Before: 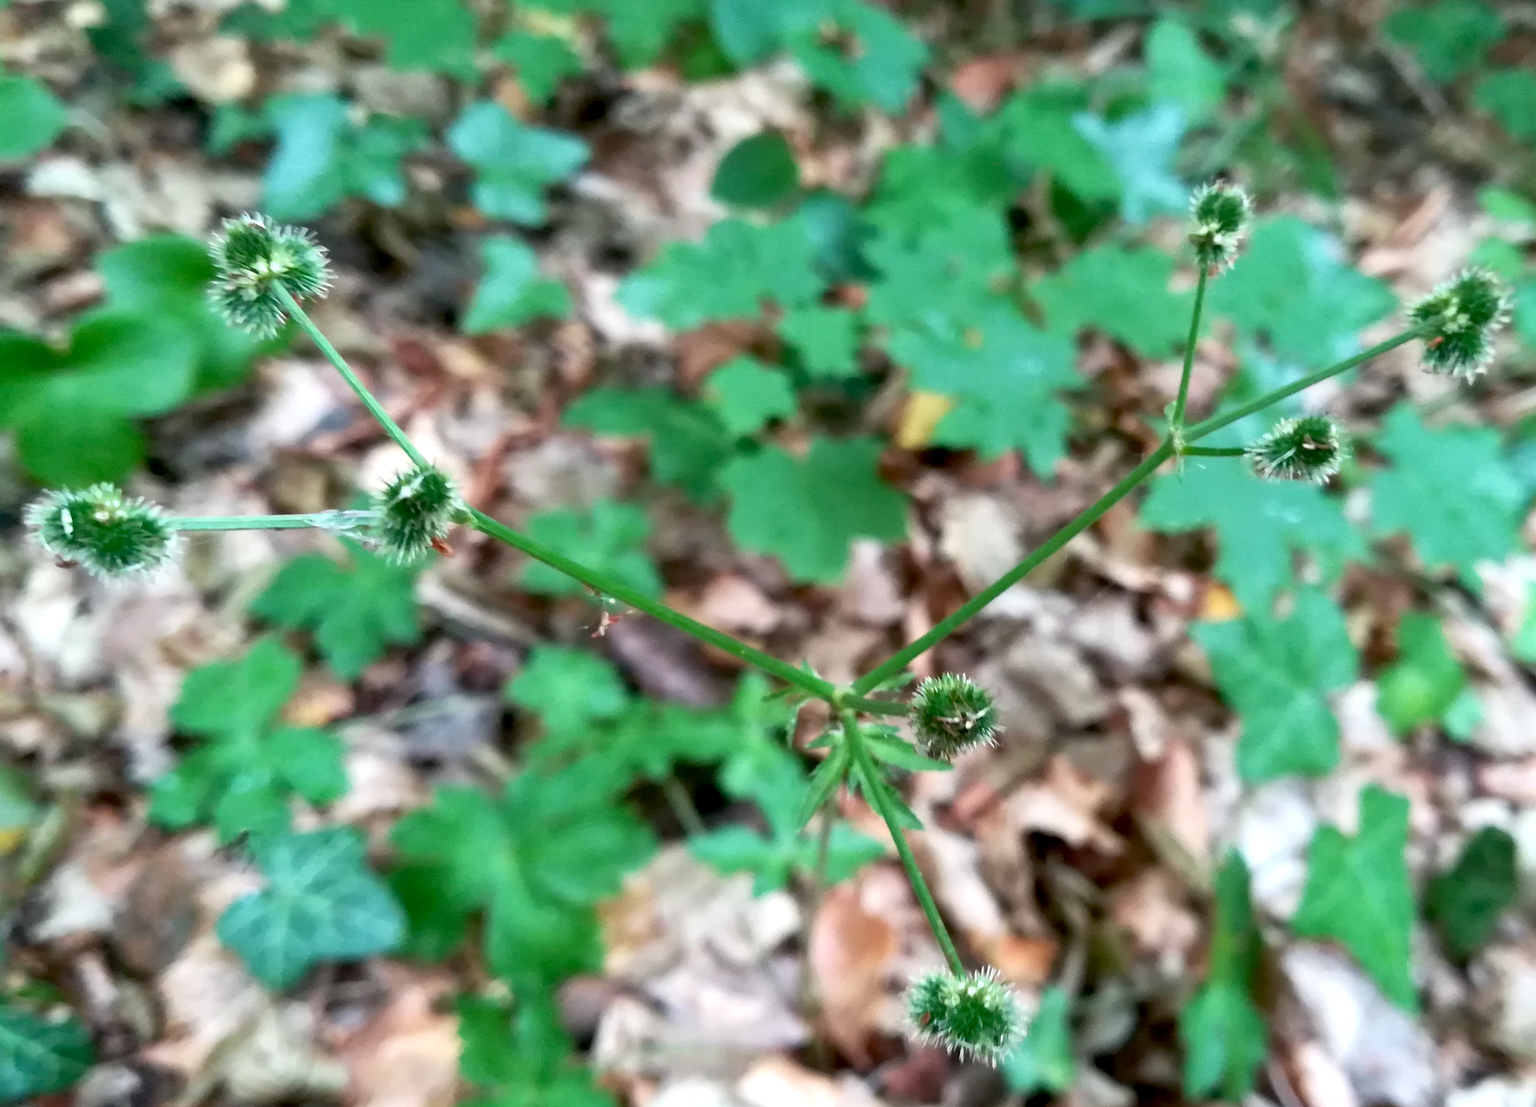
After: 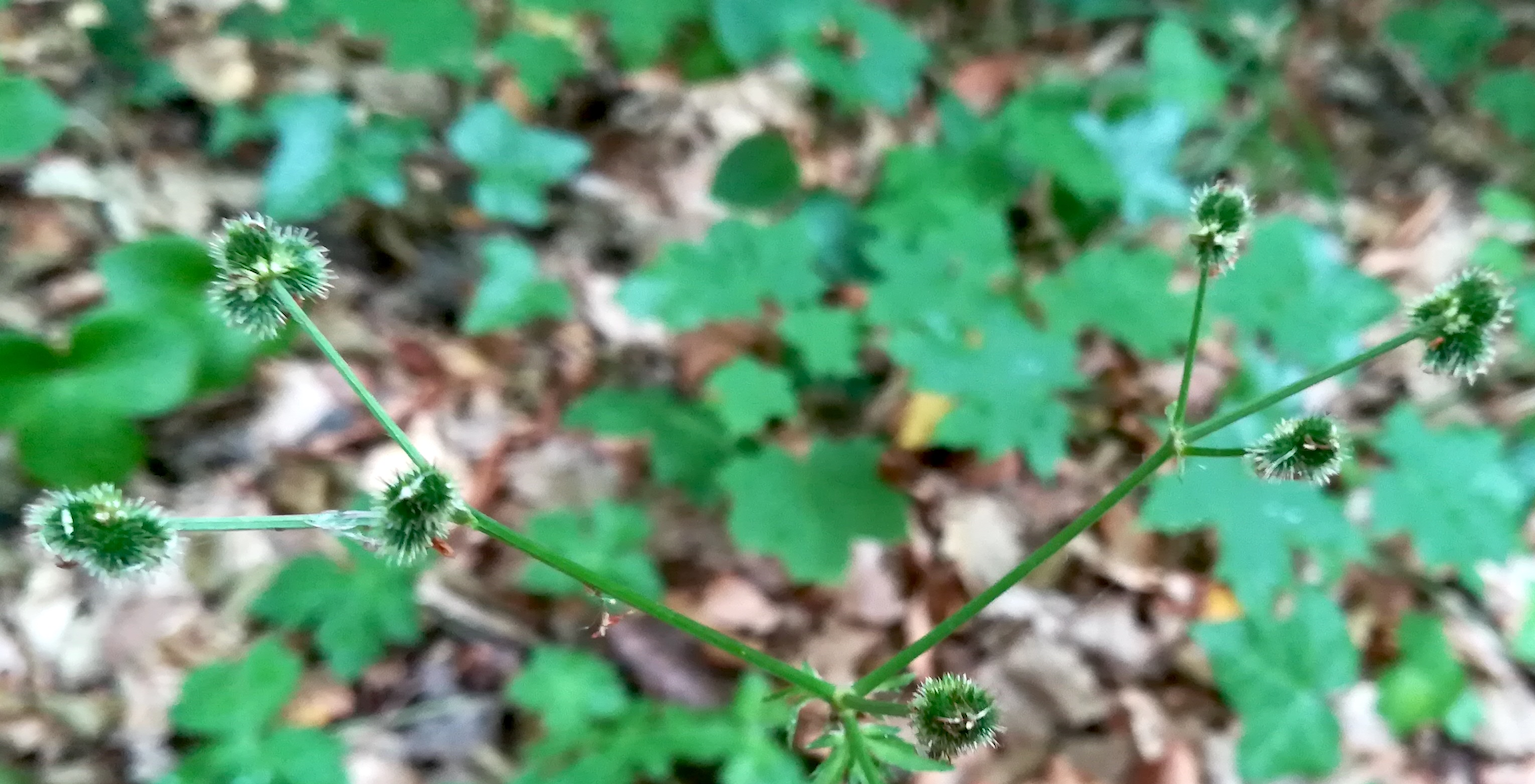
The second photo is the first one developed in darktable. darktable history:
crop: right 0.001%, bottom 29.118%
